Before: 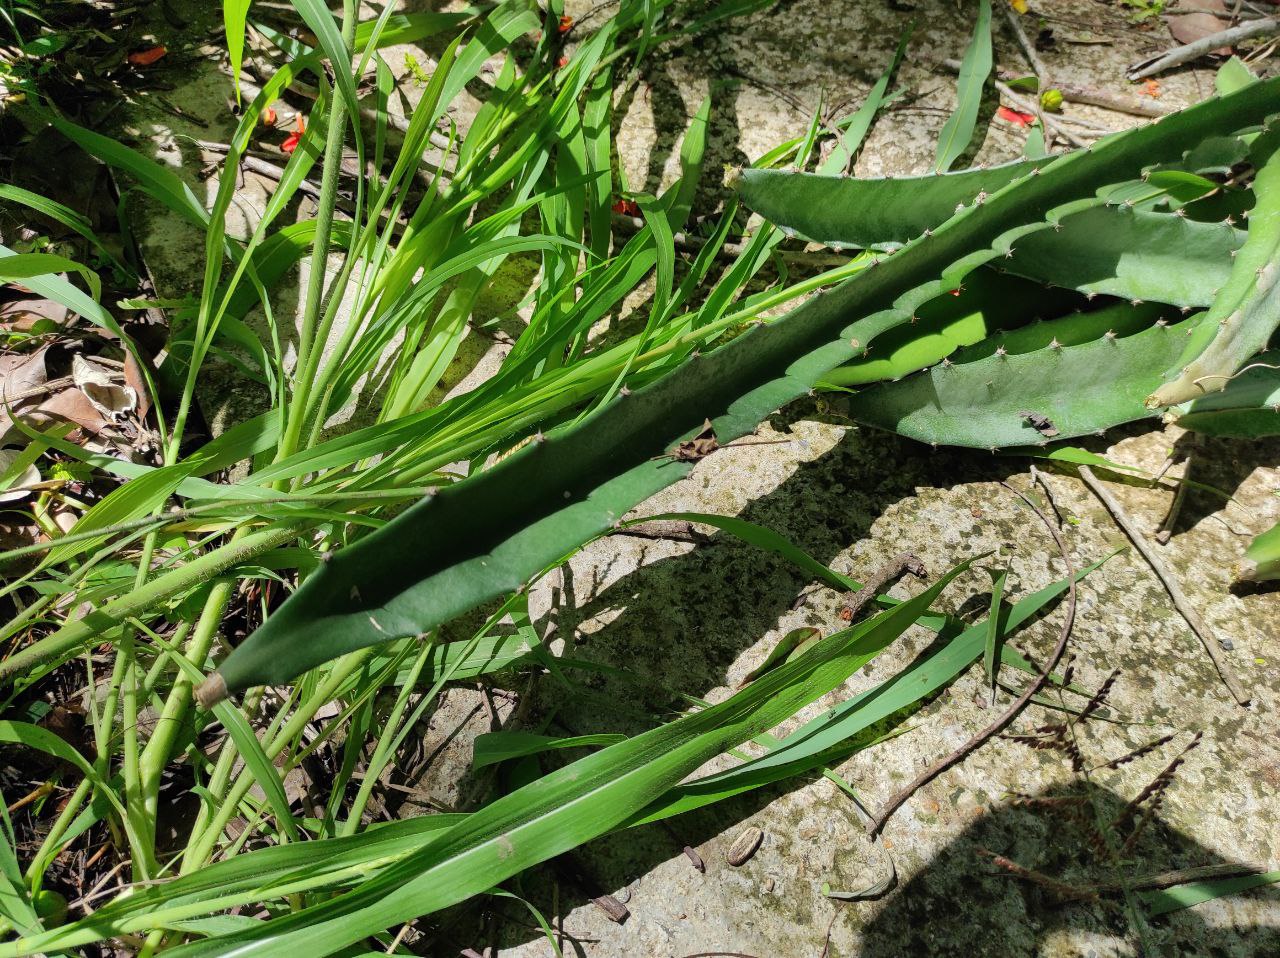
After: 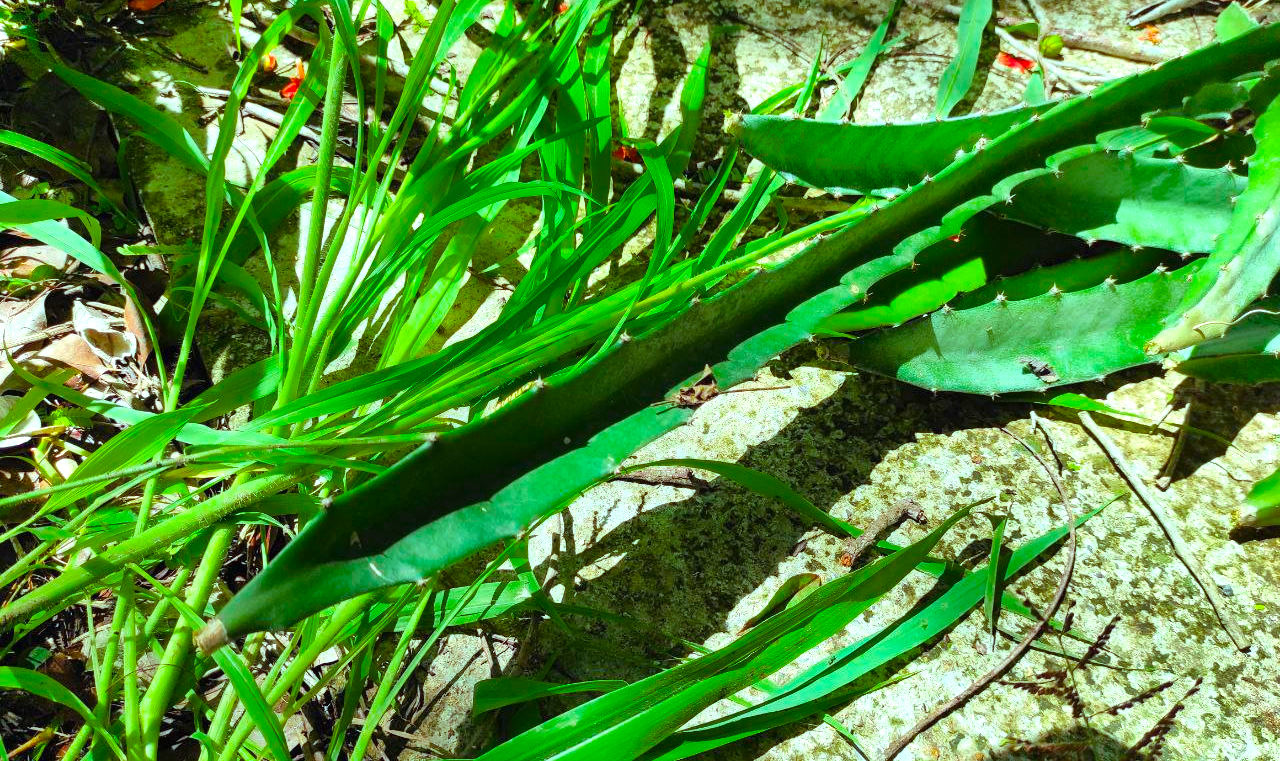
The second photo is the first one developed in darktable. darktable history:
crop and rotate: top 5.667%, bottom 14.833%
exposure: black level correction 0, exposure 0.698 EV, compensate highlight preservation false
shadows and highlights: low approximation 0.01, soften with gaussian
color balance rgb: highlights gain › chroma 4.033%, highlights gain › hue 201.2°, linear chroma grading › global chroma 14.644%, perceptual saturation grading › global saturation 16.073%, perceptual brilliance grading › mid-tones 9.492%, perceptual brilliance grading › shadows 14.59%, global vibrance 15.878%, saturation formula JzAzBz (2021)
